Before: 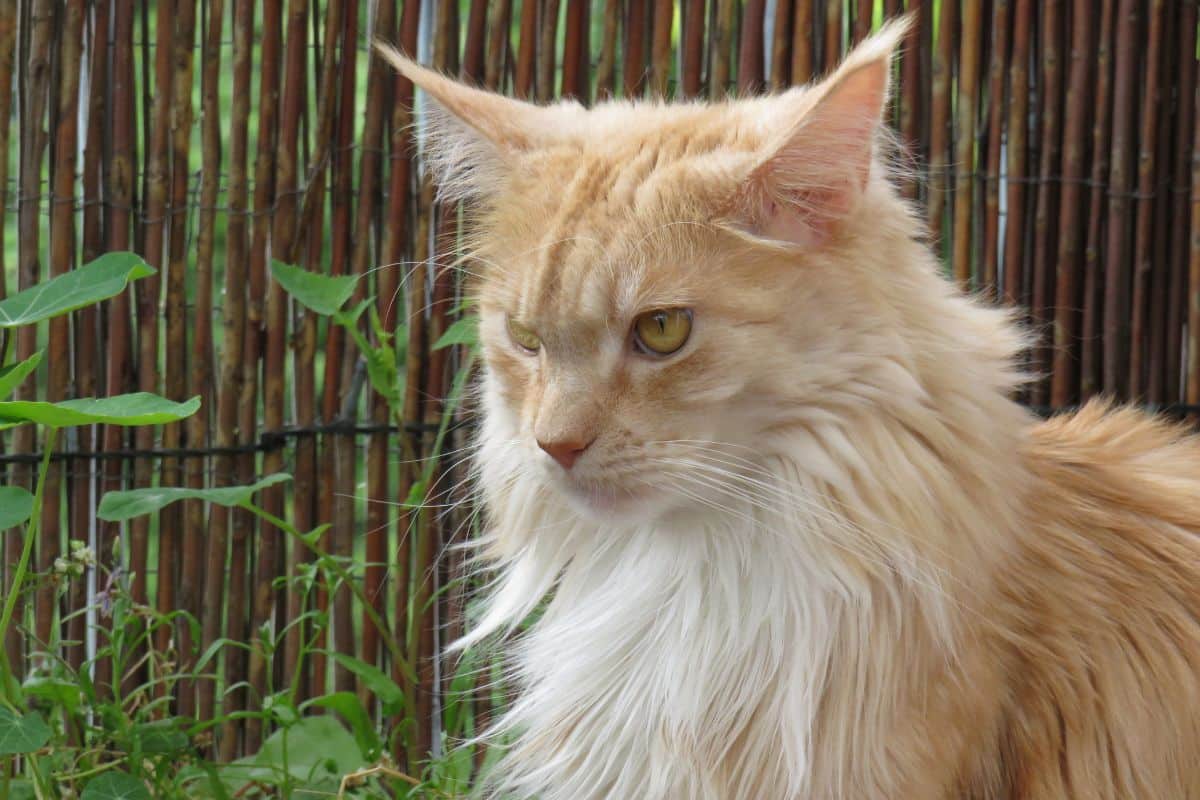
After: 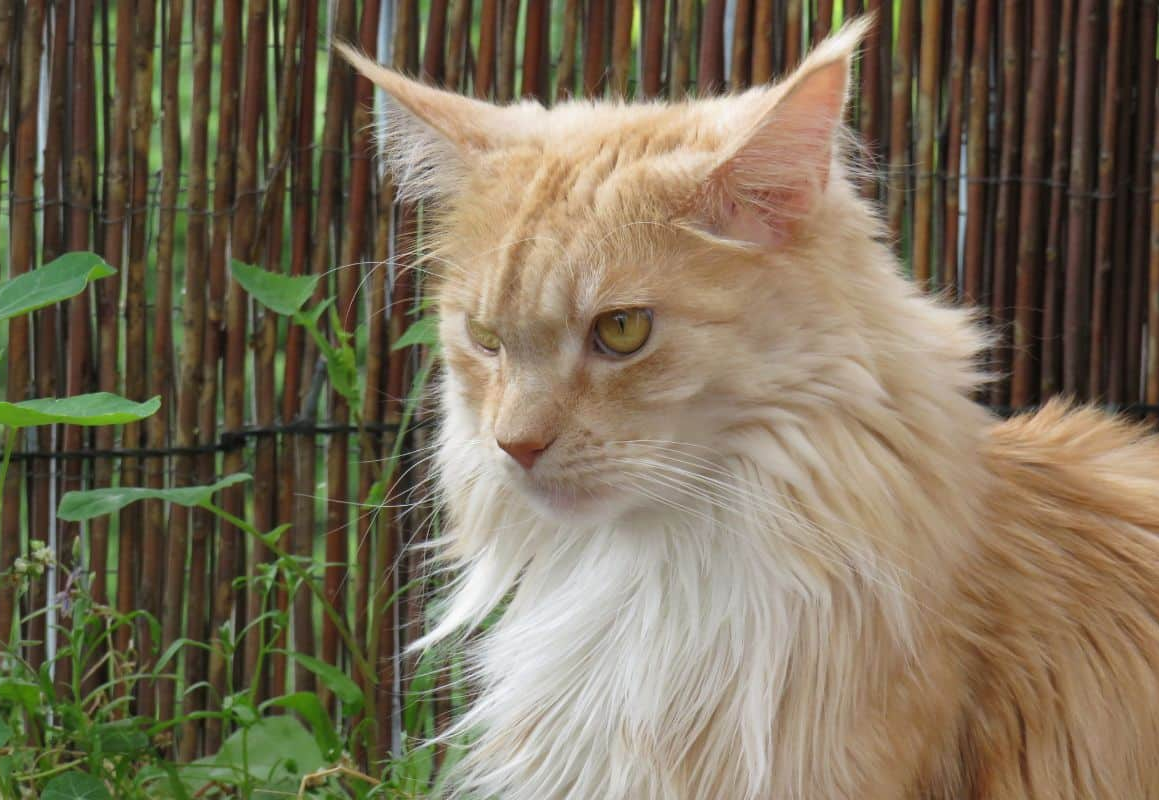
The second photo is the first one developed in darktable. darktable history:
crop and rotate: left 3.371%
